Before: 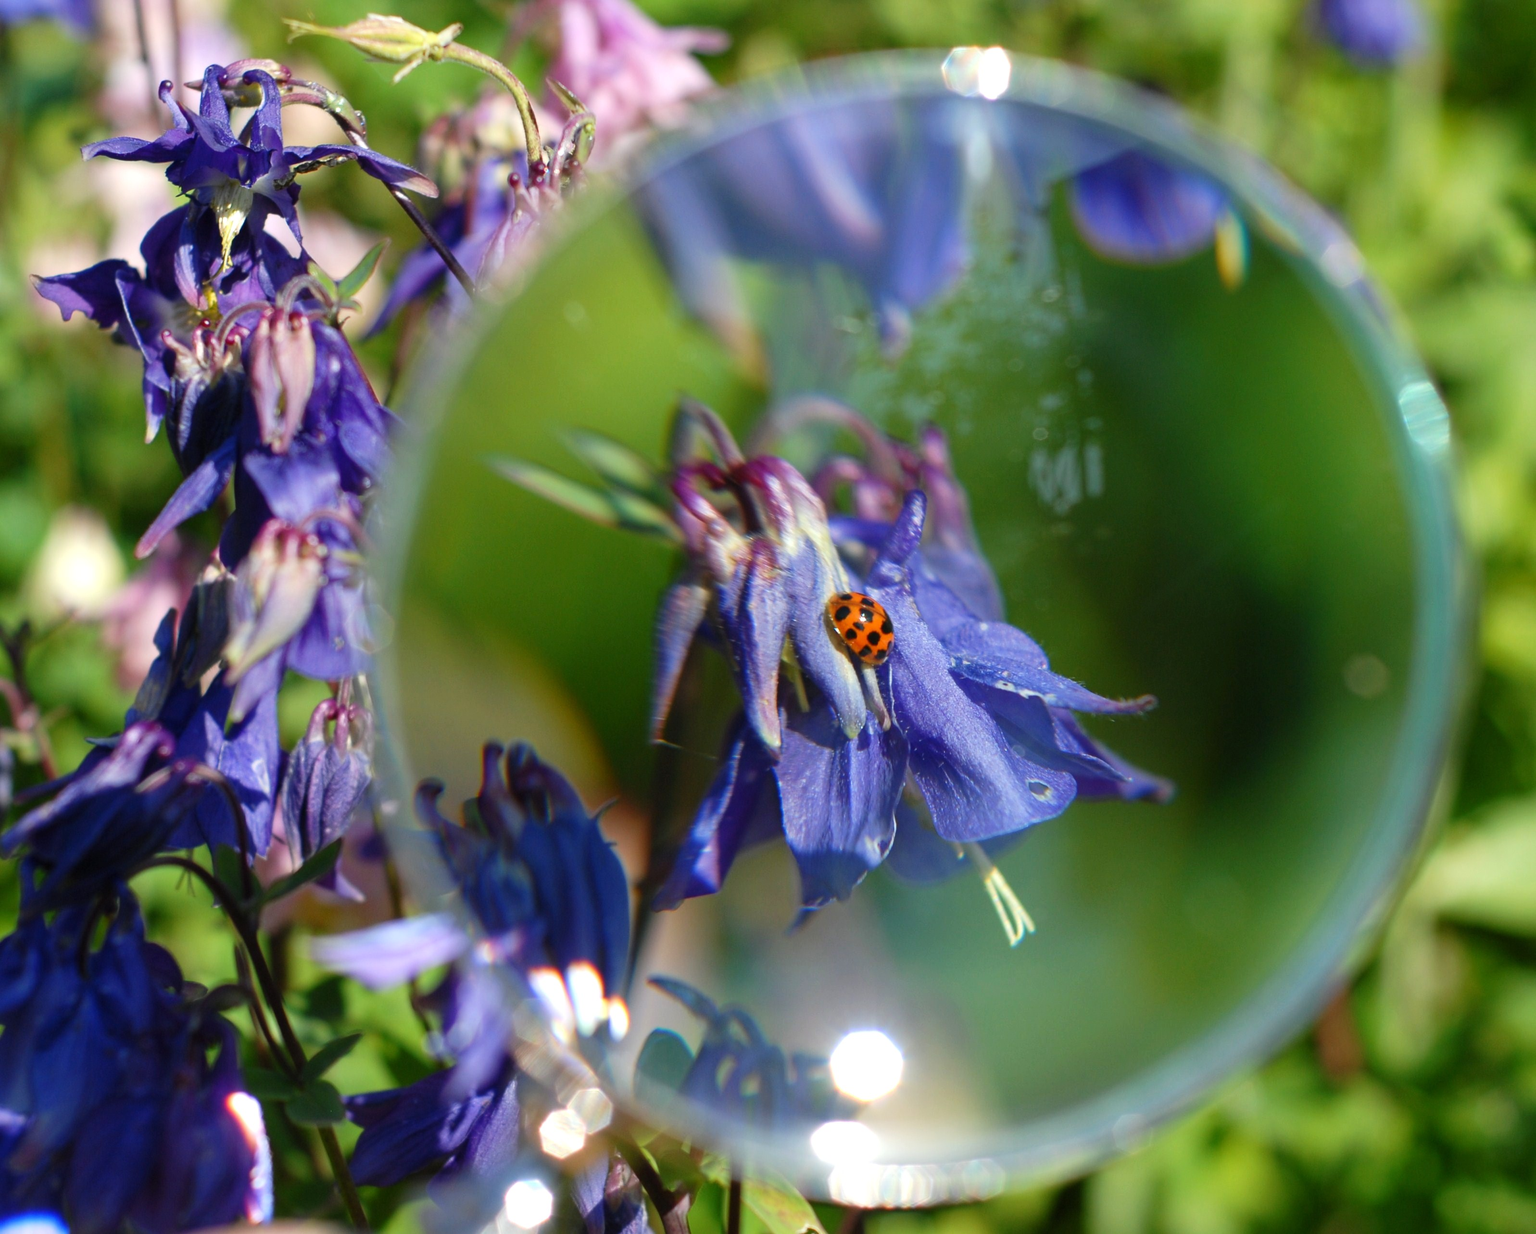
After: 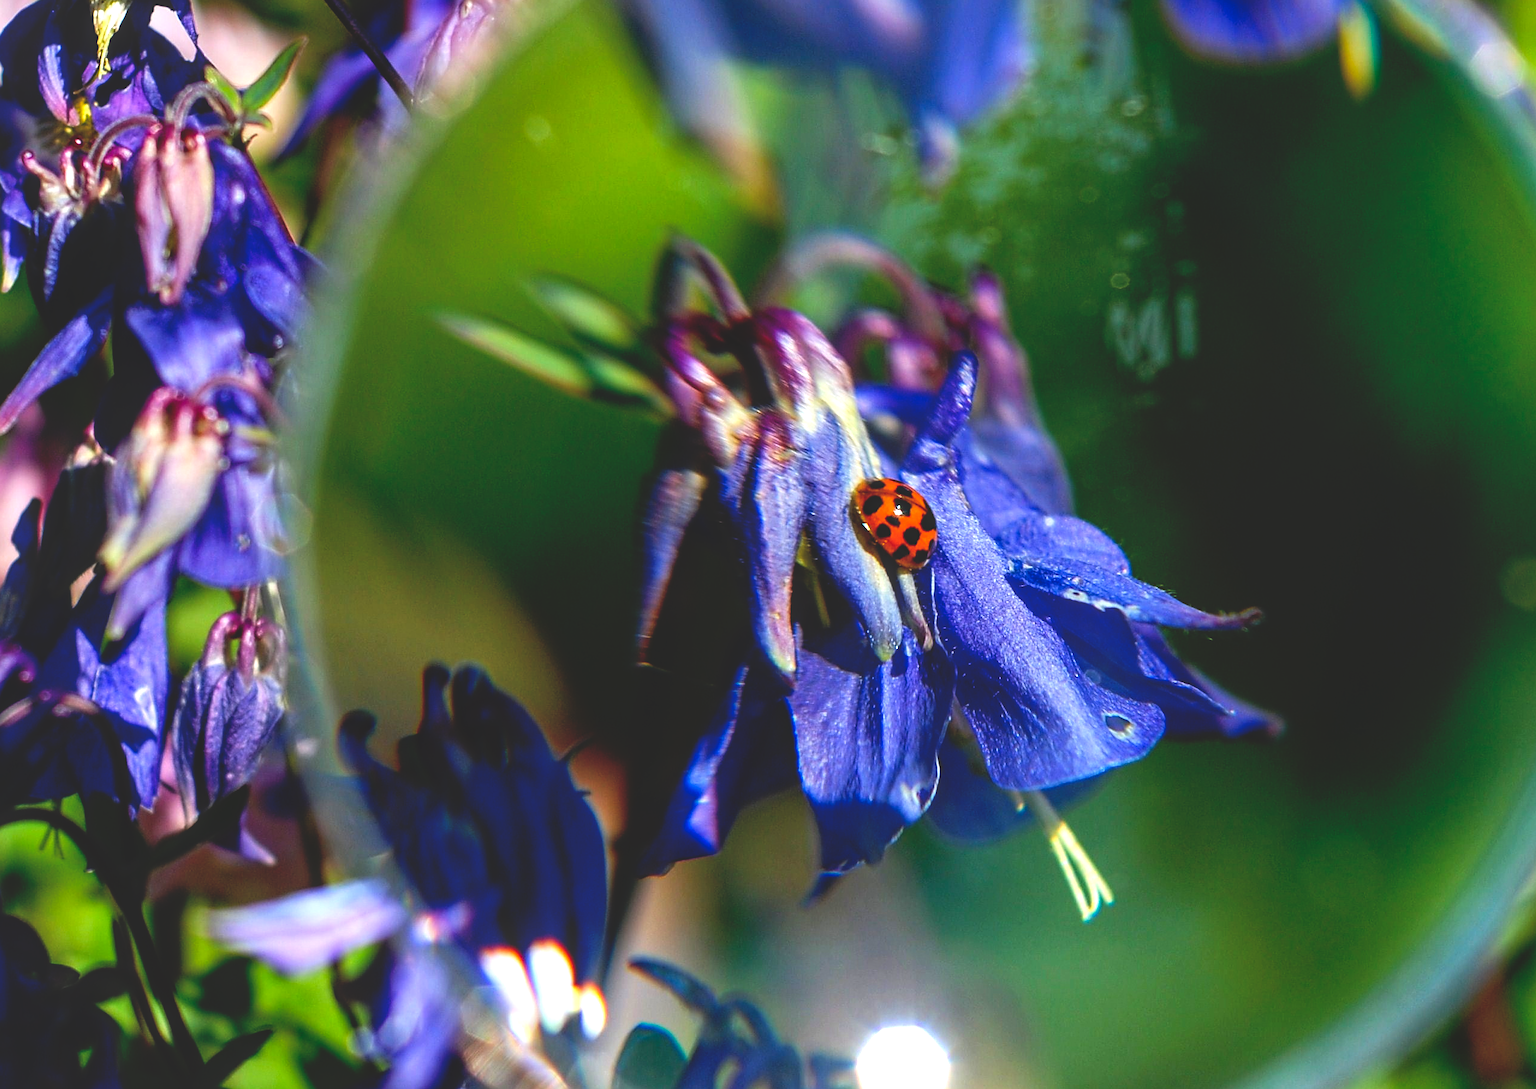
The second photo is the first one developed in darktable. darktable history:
crop: left 9.416%, top 16.97%, right 10.555%, bottom 12.345%
shadows and highlights: shadows 12.1, white point adjustment 1.19, soften with gaussian
exposure: exposure 0.258 EV, compensate highlight preservation false
sharpen: on, module defaults
base curve: curves: ch0 [(0, 0.02) (0.083, 0.036) (1, 1)], preserve colors none
color balance rgb: perceptual saturation grading › global saturation 2.163%, perceptual saturation grading › highlights -1.67%, perceptual saturation grading › mid-tones 4.213%, perceptual saturation grading › shadows 9.062%, global vibrance 25.581%
local contrast: on, module defaults
